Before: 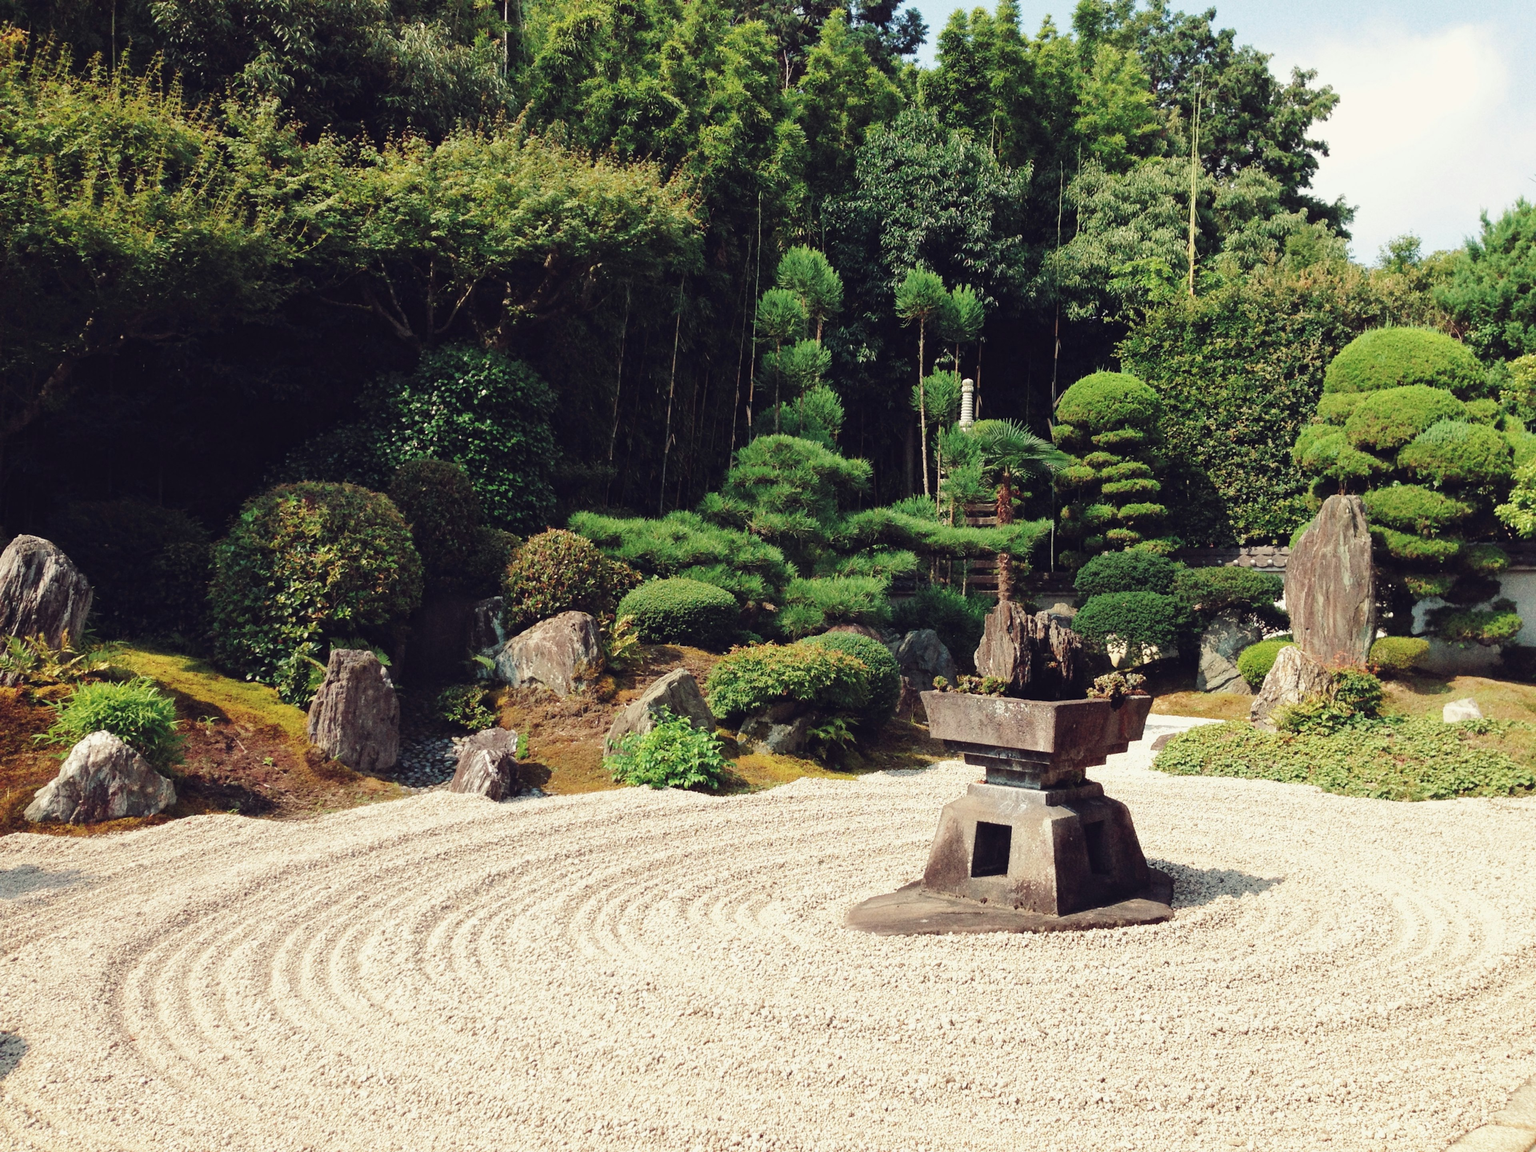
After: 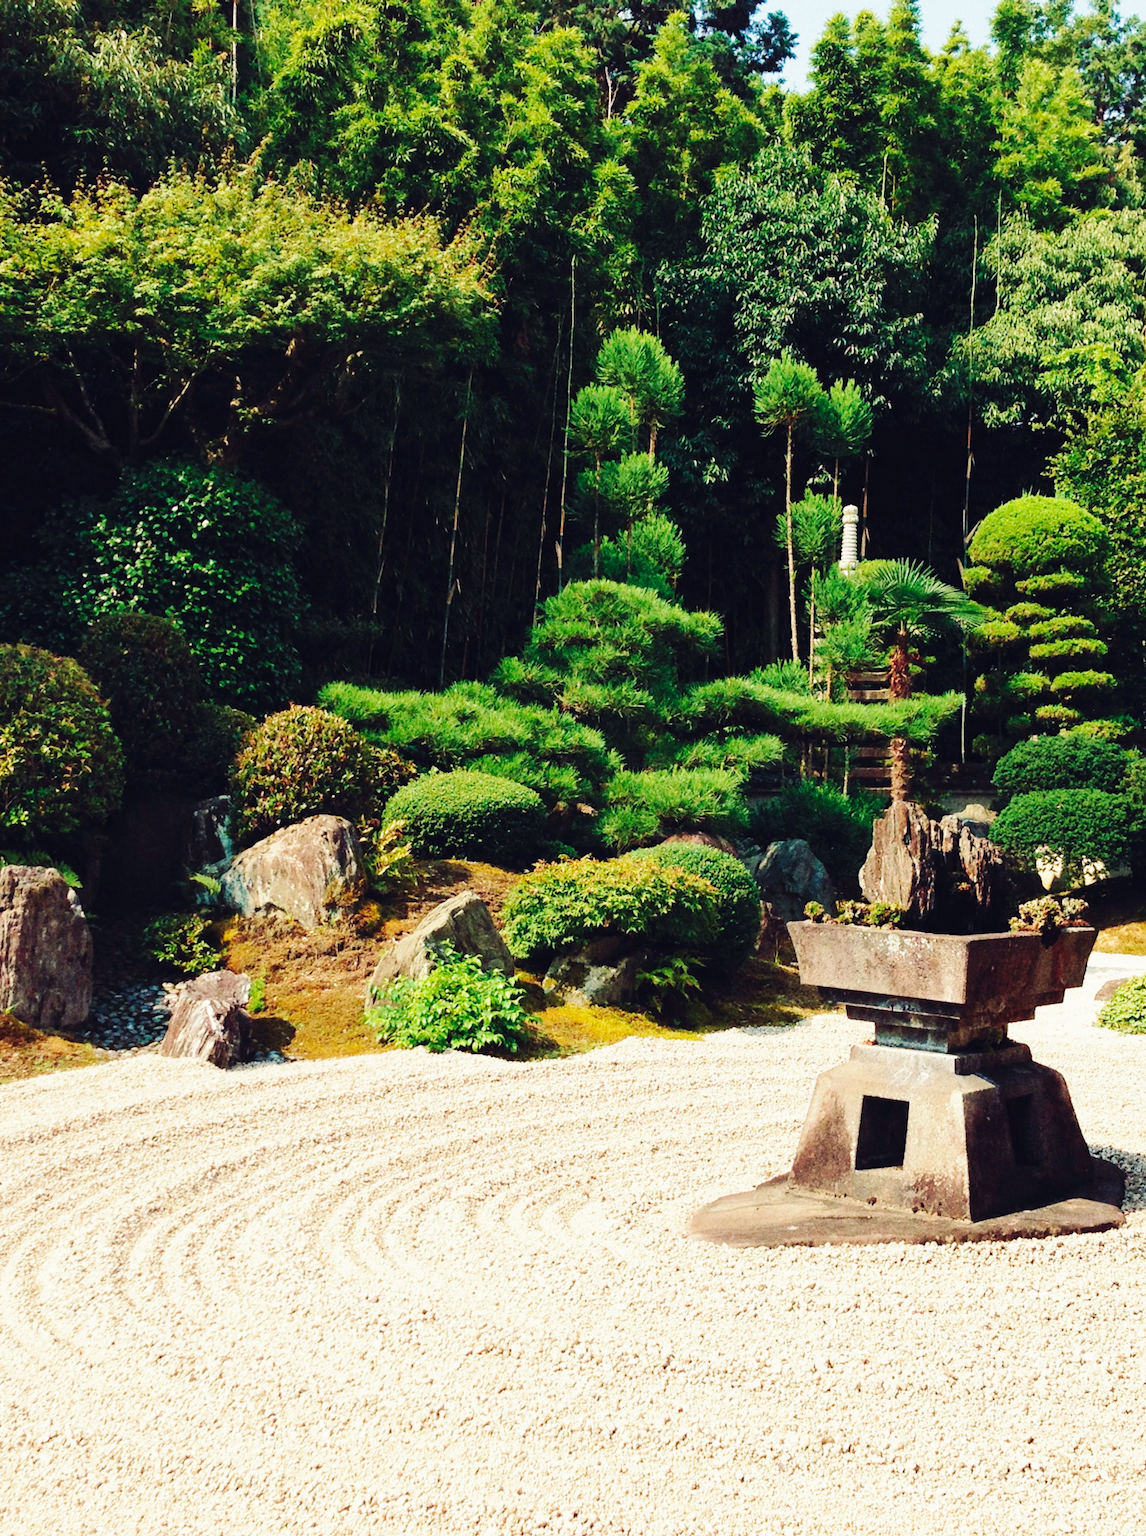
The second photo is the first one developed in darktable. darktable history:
crop: left 21.494%, right 22.498%
color balance rgb: shadows lift › luminance -7.812%, shadows lift › chroma 2.173%, shadows lift › hue 165.99°, perceptual saturation grading › global saturation 10.496%, global vibrance 14.46%
velvia: on, module defaults
base curve: curves: ch0 [(0, 0) (0.032, 0.025) (0.121, 0.166) (0.206, 0.329) (0.605, 0.79) (1, 1)], preserve colors none
